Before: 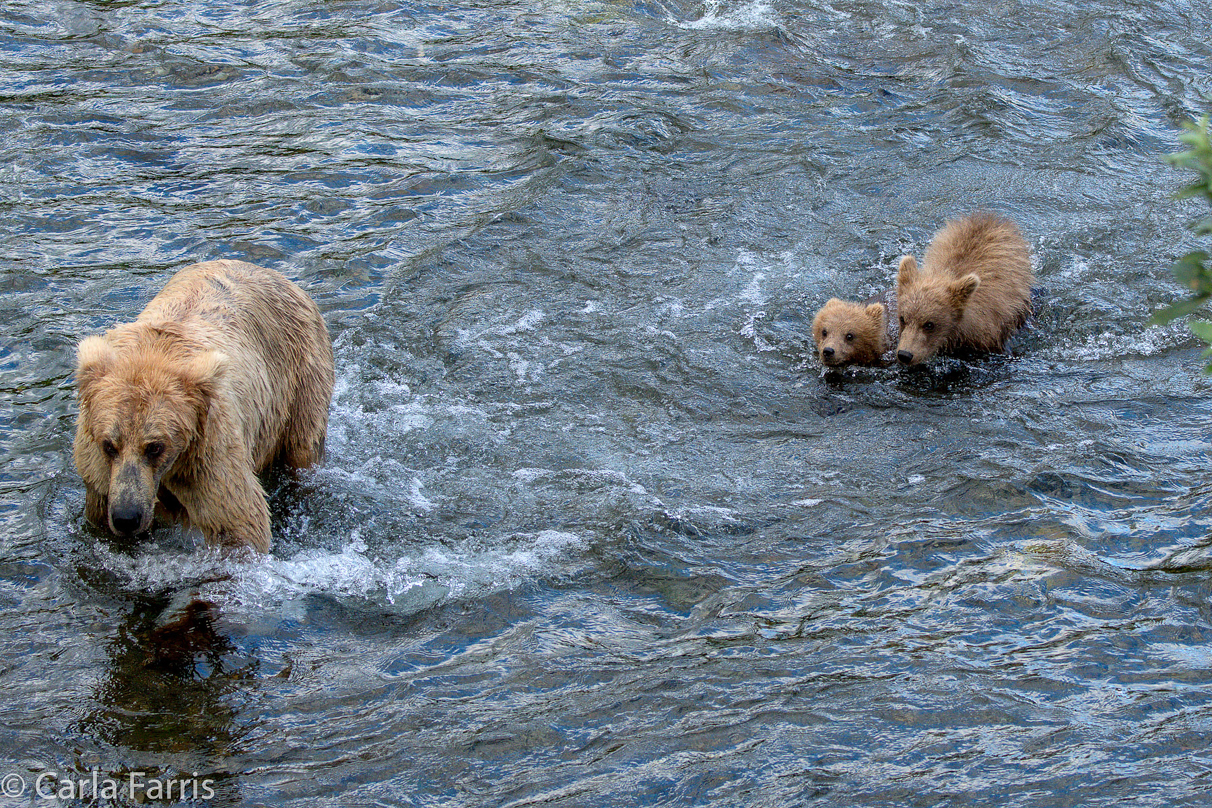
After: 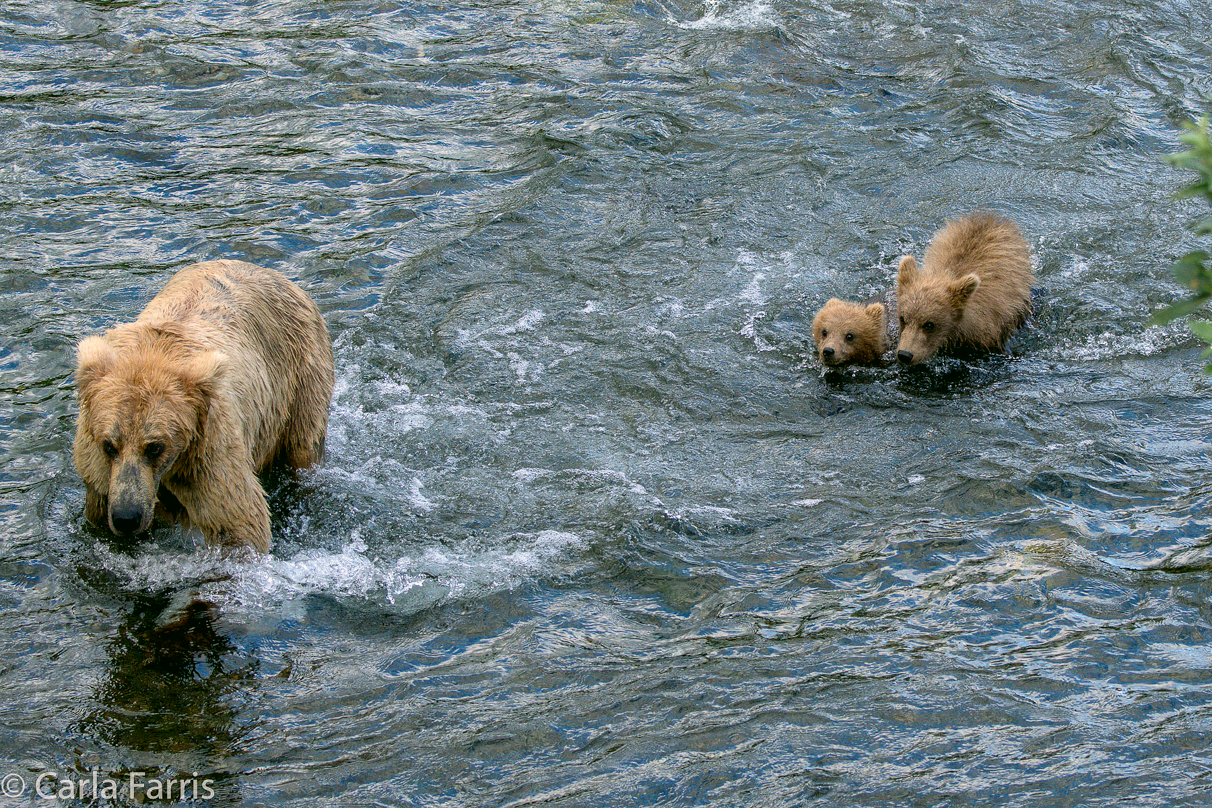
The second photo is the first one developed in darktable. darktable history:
color correction: highlights a* 4.18, highlights b* 4.97, shadows a* -7.81, shadows b* 4.78
shadows and highlights: shadows 49.02, highlights -40.87, soften with gaussian
